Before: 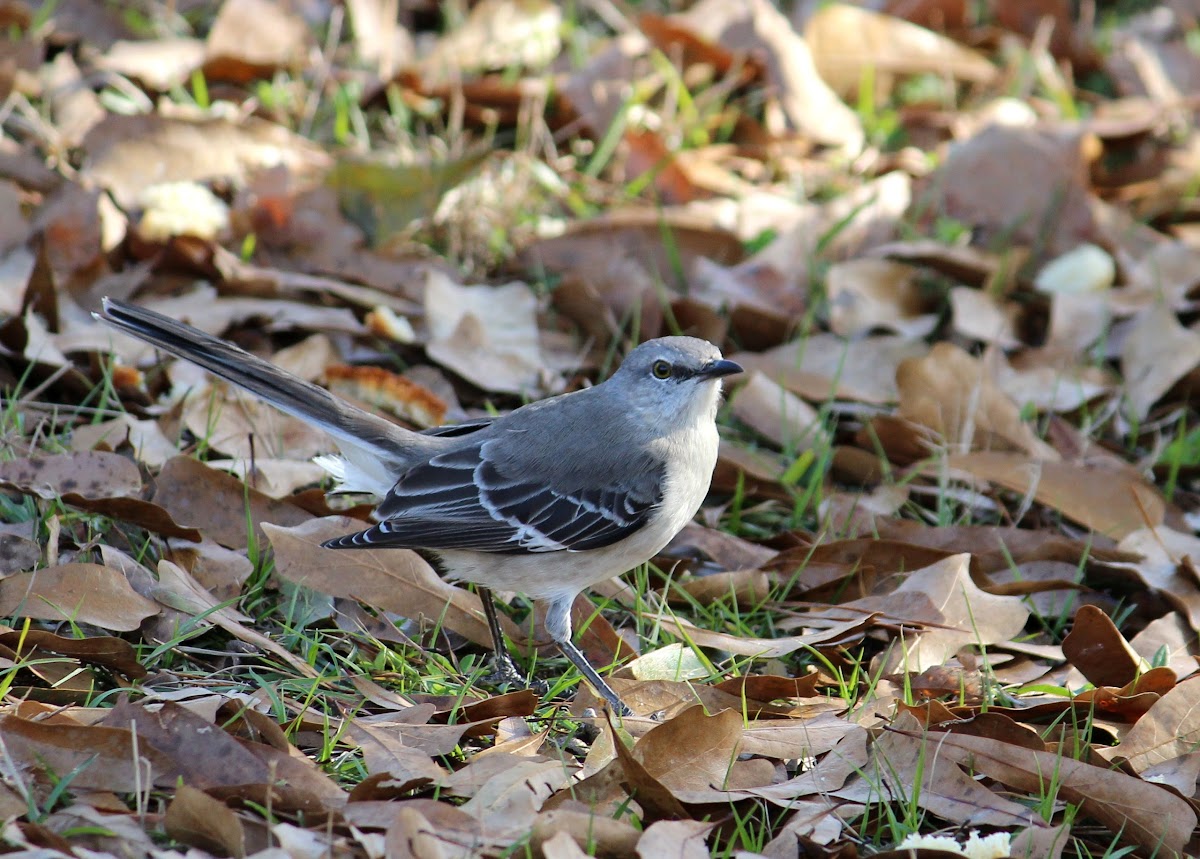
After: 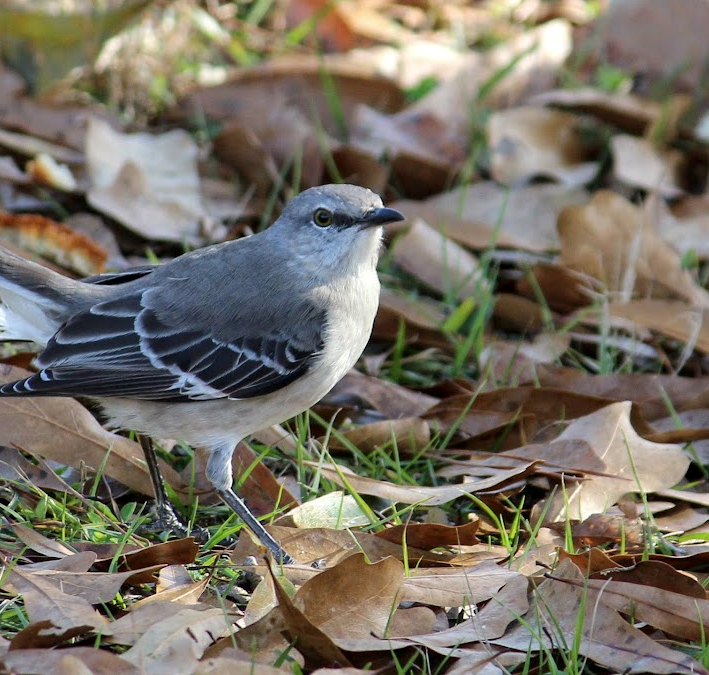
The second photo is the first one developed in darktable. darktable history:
local contrast: highlights 100%, shadows 100%, detail 120%, midtone range 0.2
exposure: exposure -0.064 EV, compensate highlight preservation false
white balance: emerald 1
crop and rotate: left 28.256%, top 17.734%, right 12.656%, bottom 3.573%
